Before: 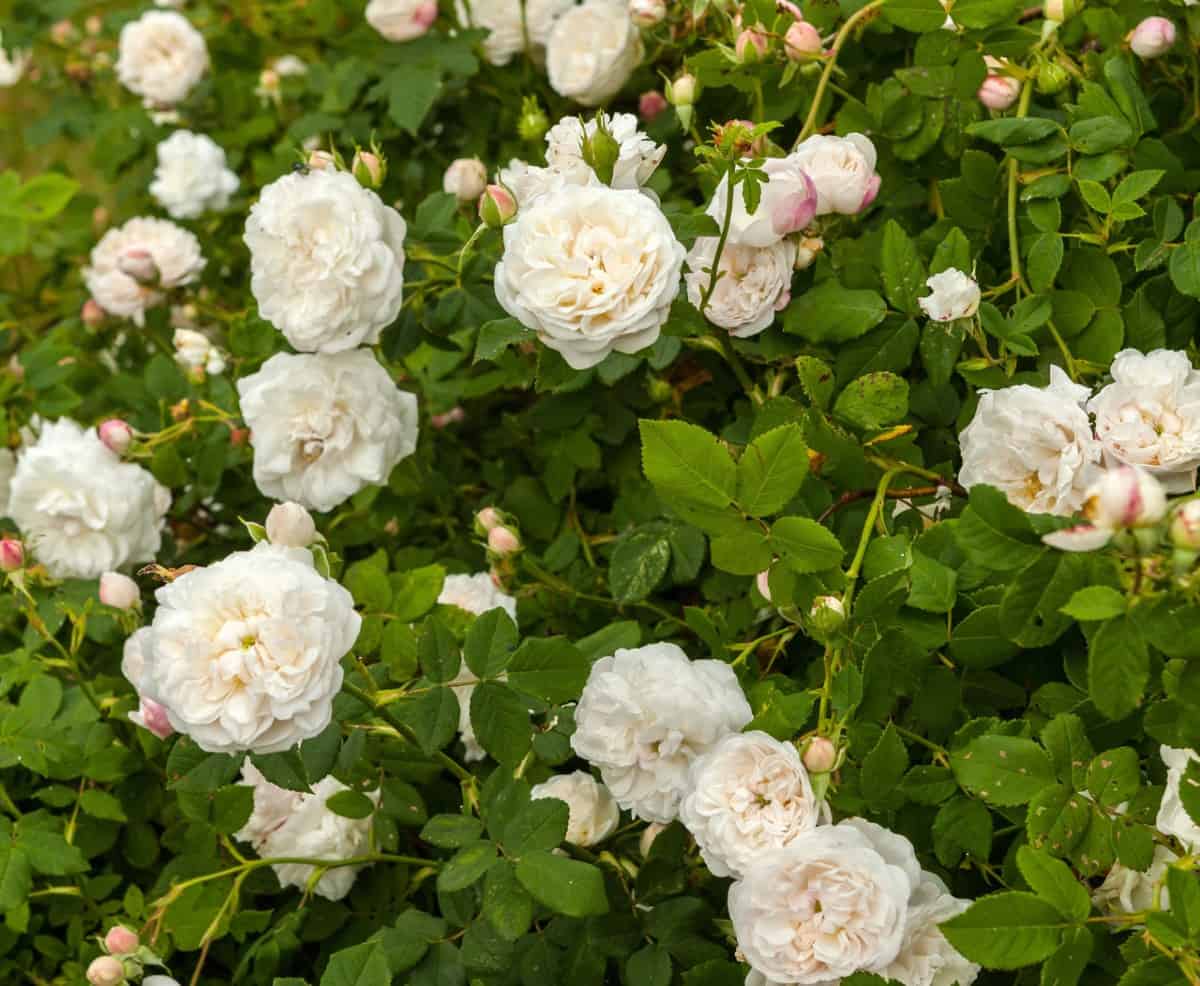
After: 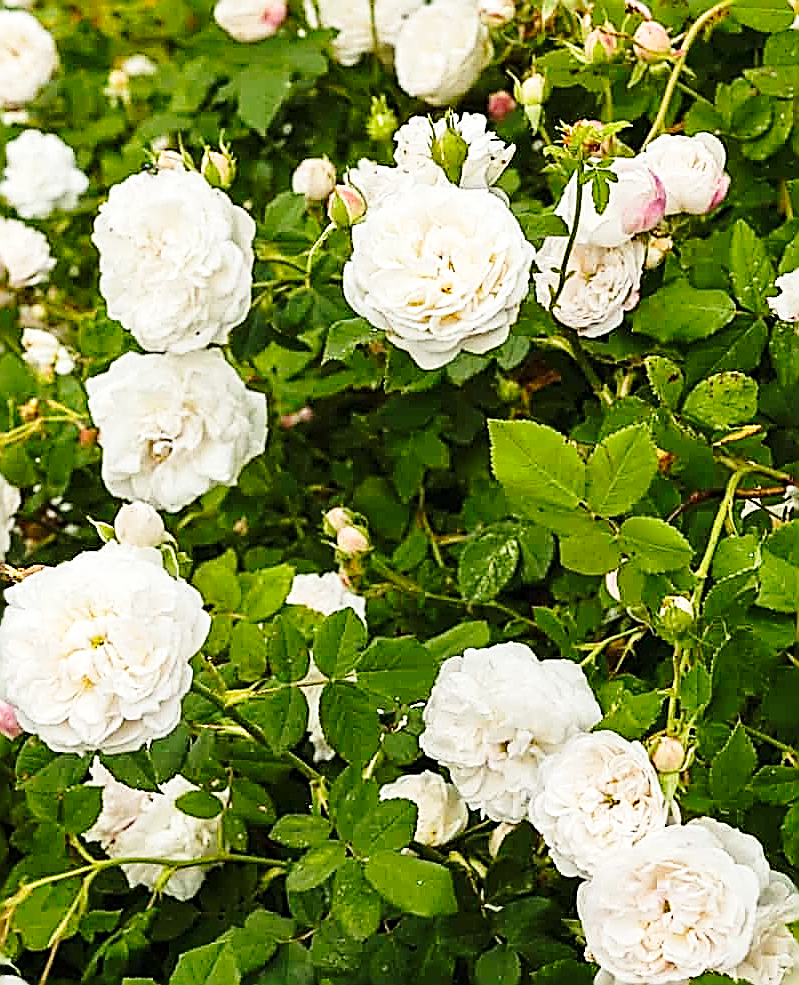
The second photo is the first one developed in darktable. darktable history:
sharpen: amount 2
base curve: curves: ch0 [(0, 0) (0.028, 0.03) (0.121, 0.232) (0.46, 0.748) (0.859, 0.968) (1, 1)], preserve colors none
crop and rotate: left 12.648%, right 20.685%
